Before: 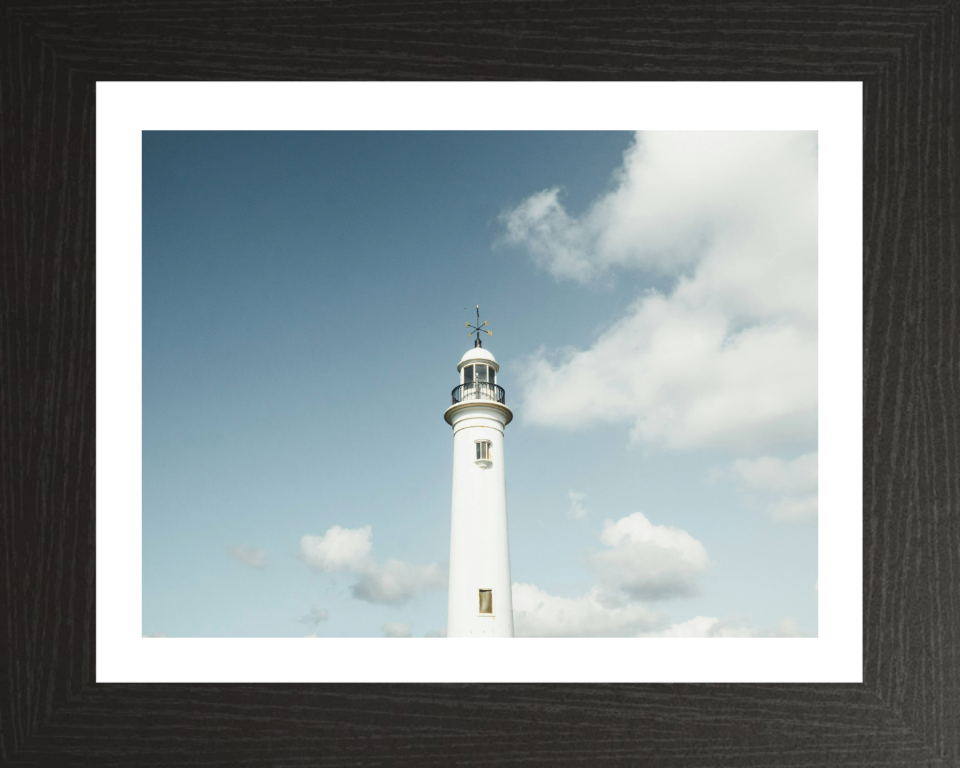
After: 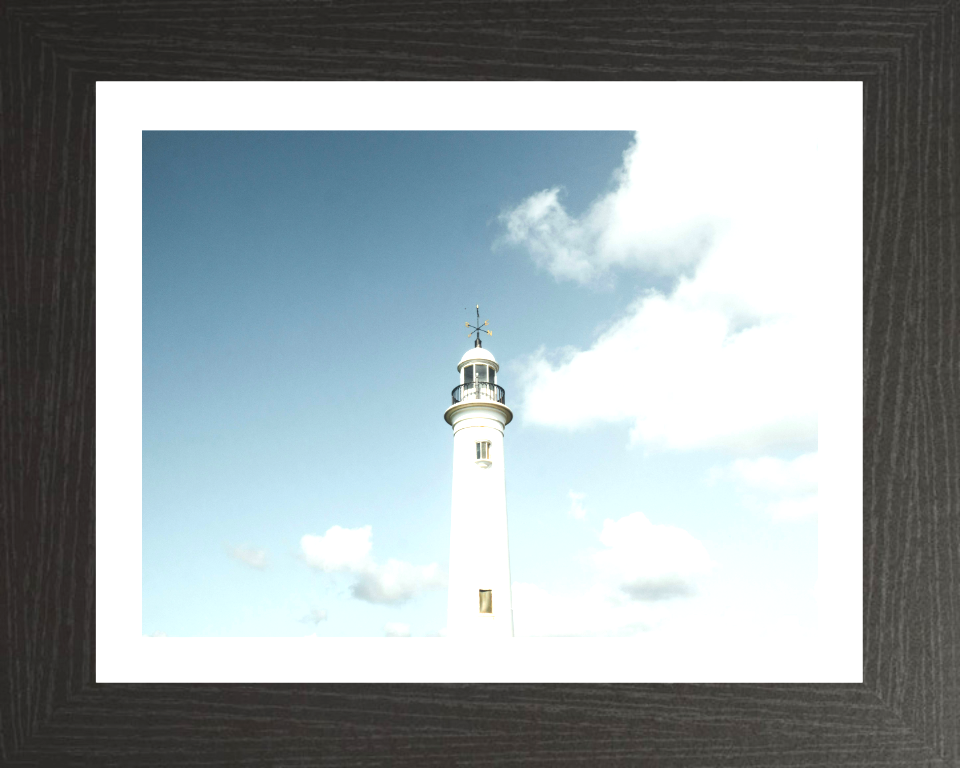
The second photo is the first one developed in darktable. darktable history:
exposure: exposure 0.671 EV, compensate highlight preservation false
